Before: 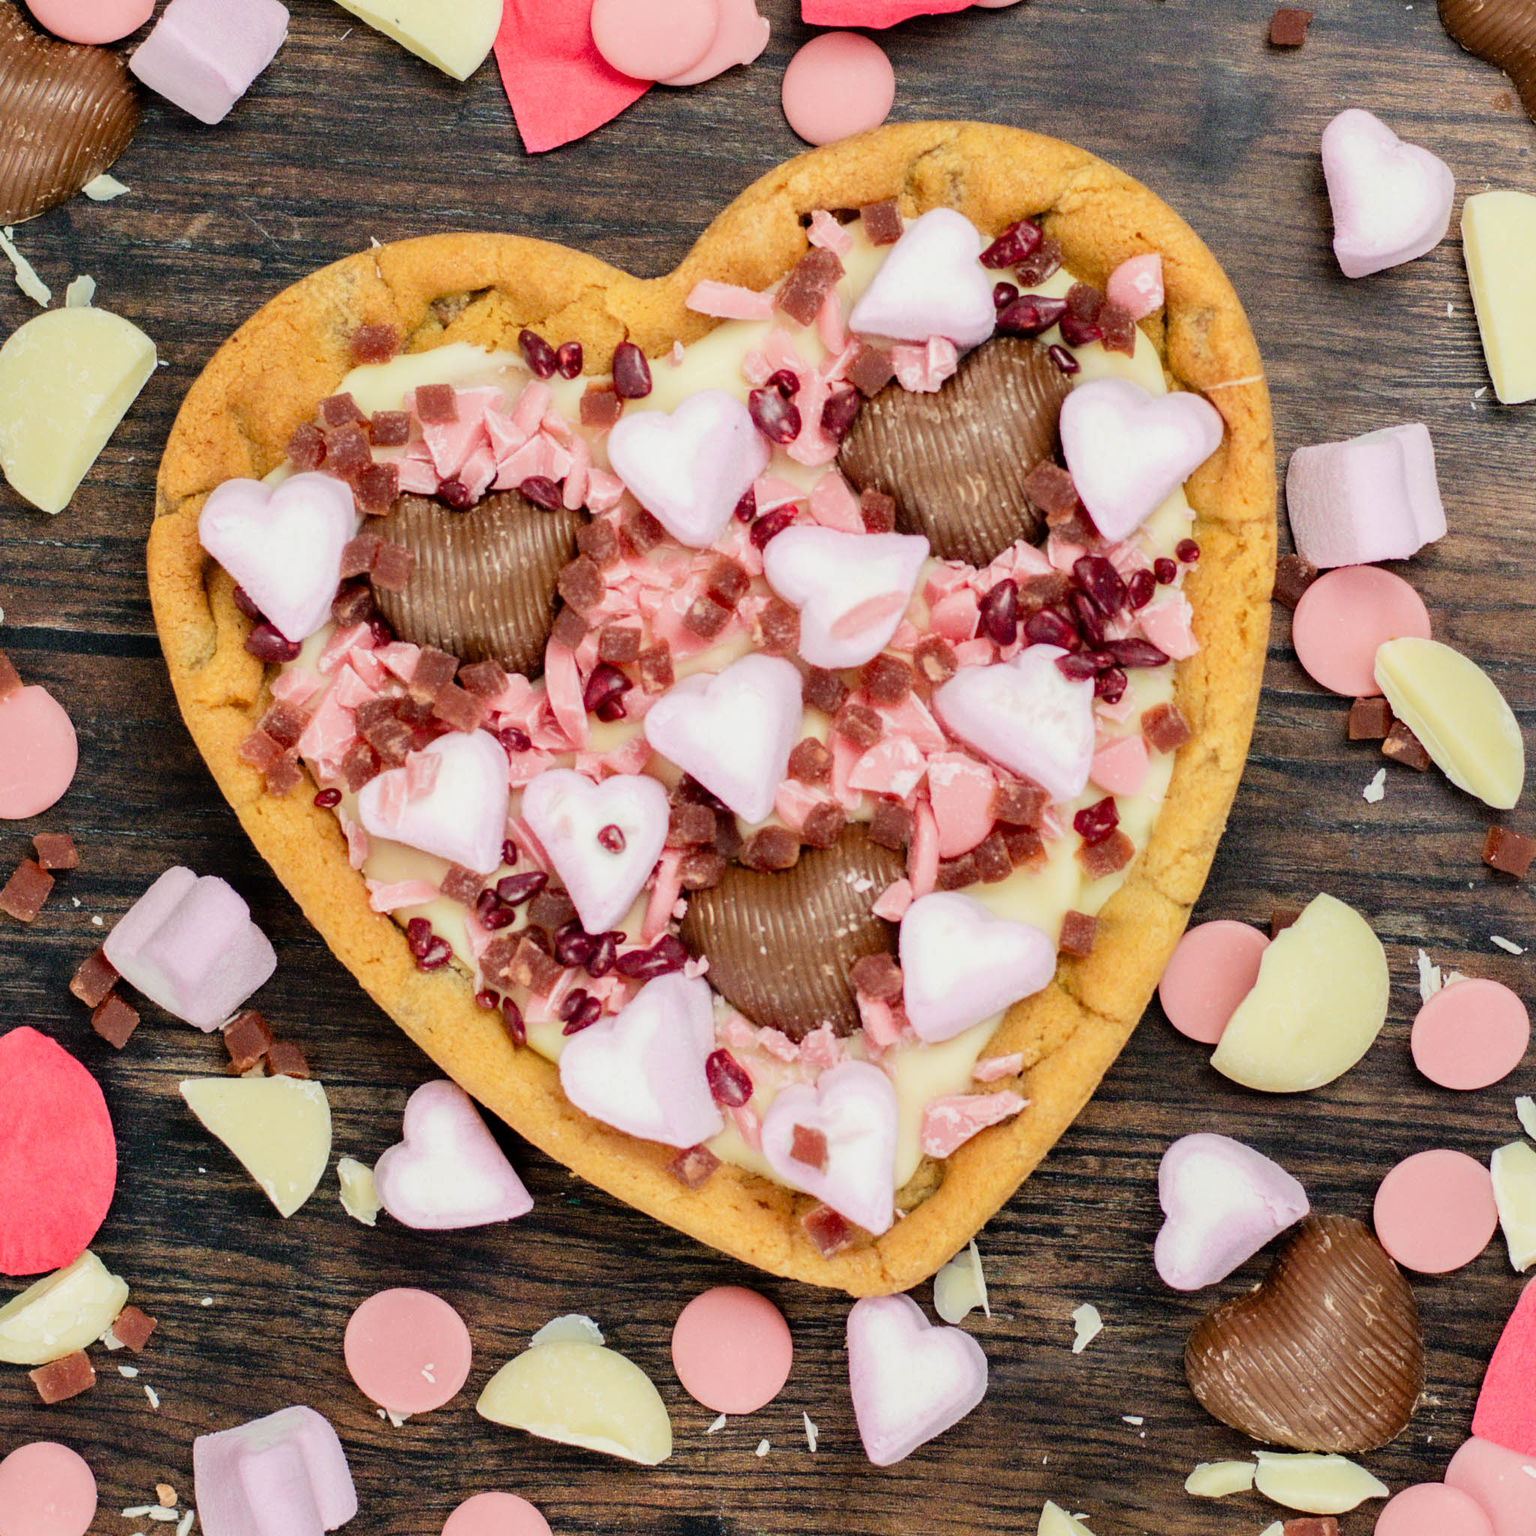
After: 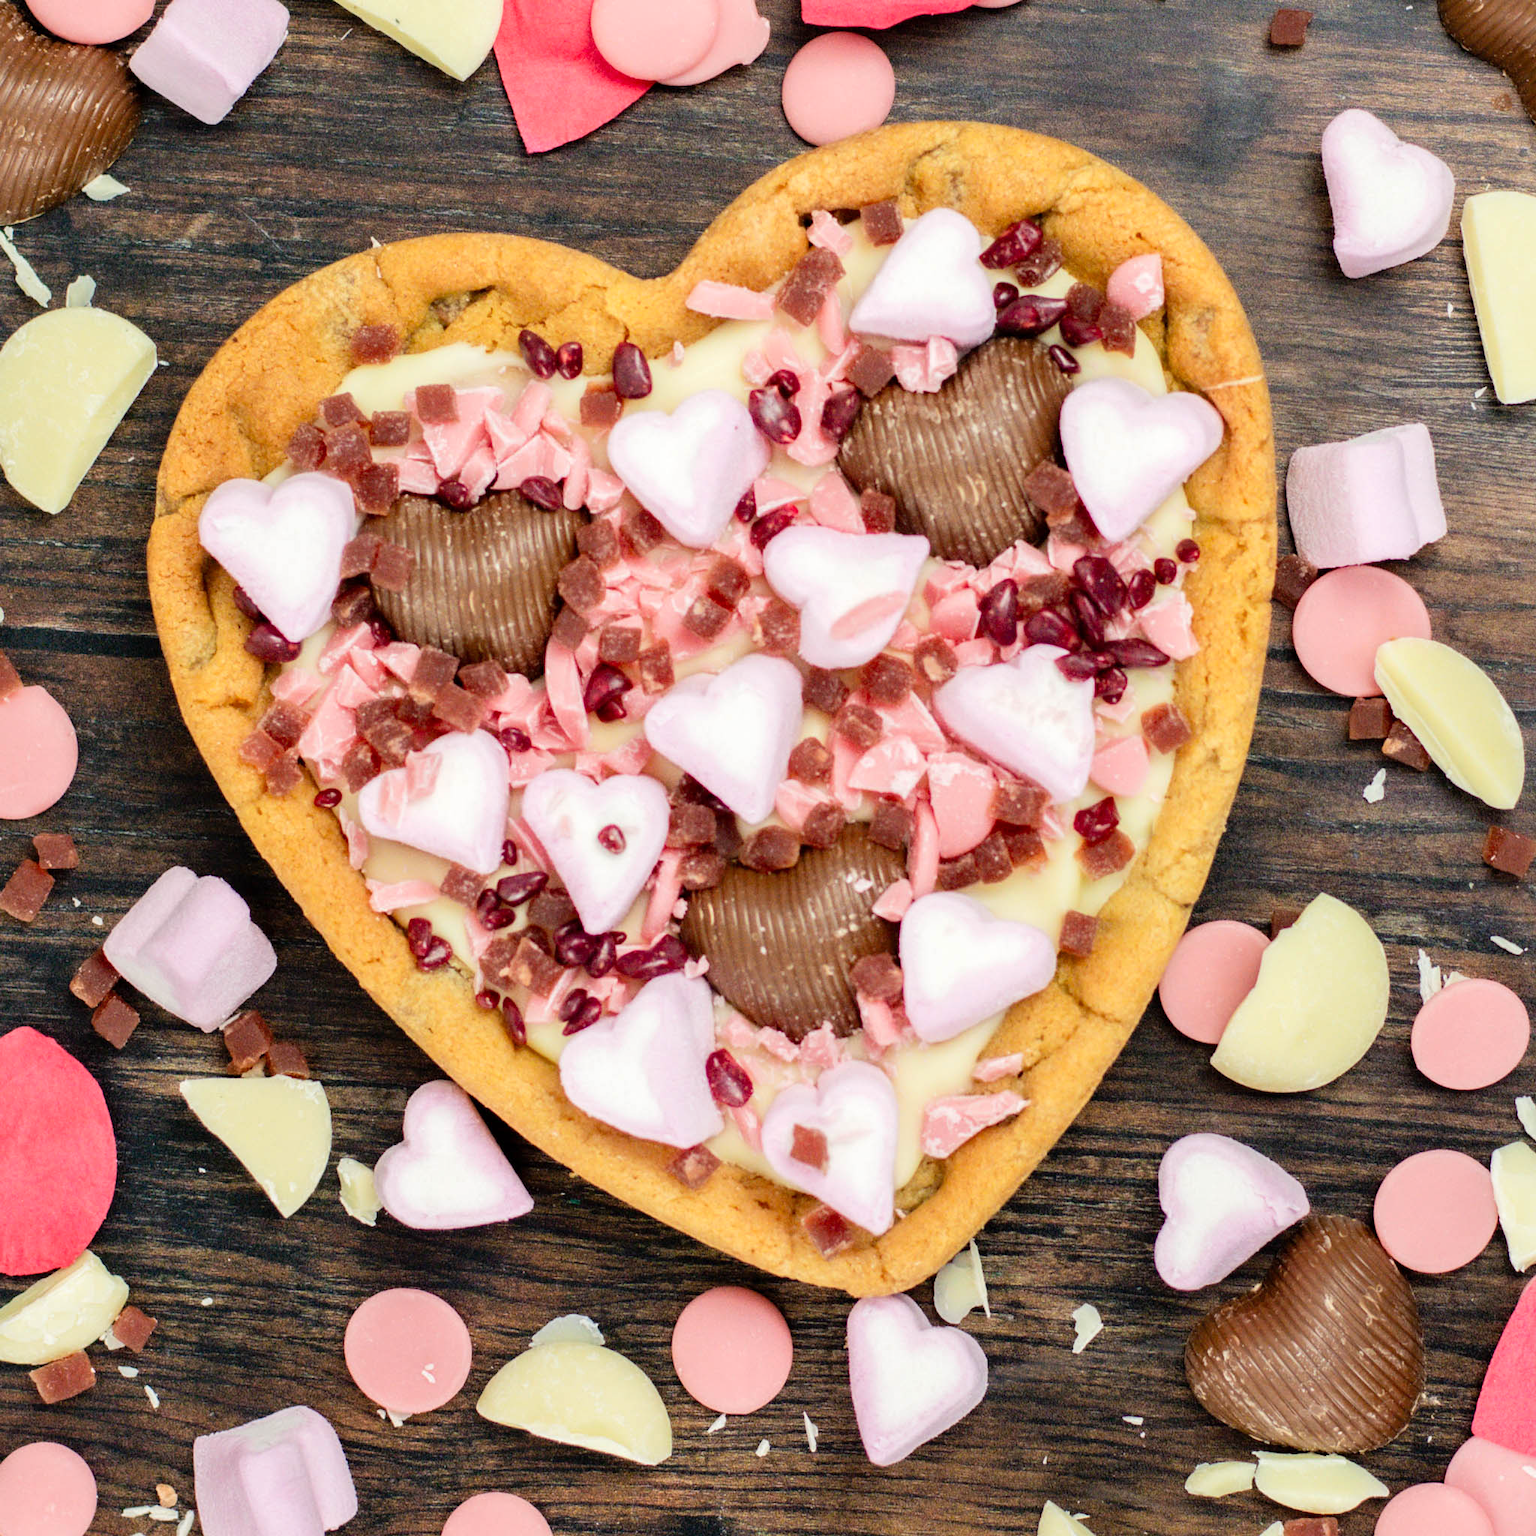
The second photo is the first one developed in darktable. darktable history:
levels: mode automatic, levels [0, 0.618, 1]
exposure: exposure 0.076 EV, compensate highlight preservation false
